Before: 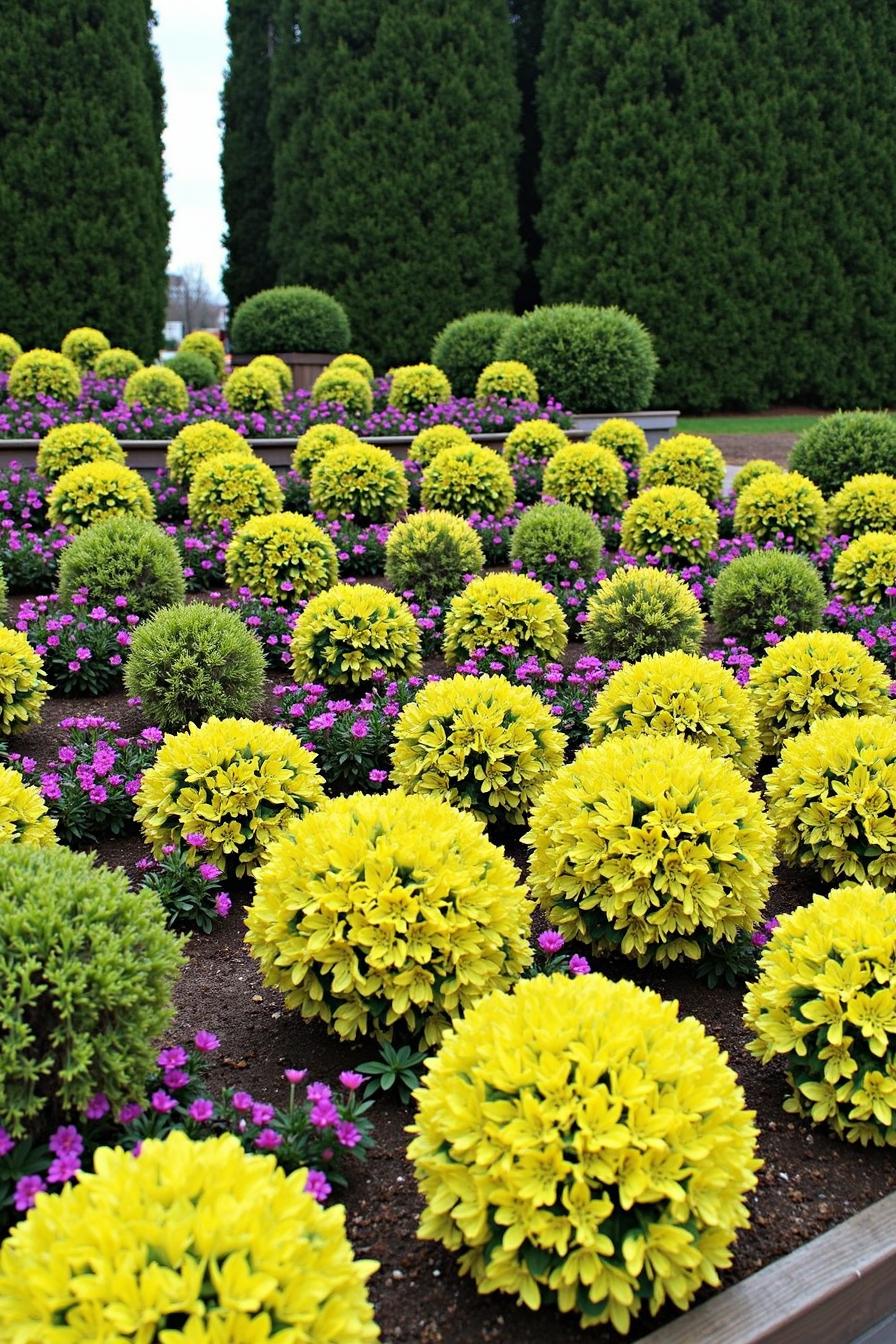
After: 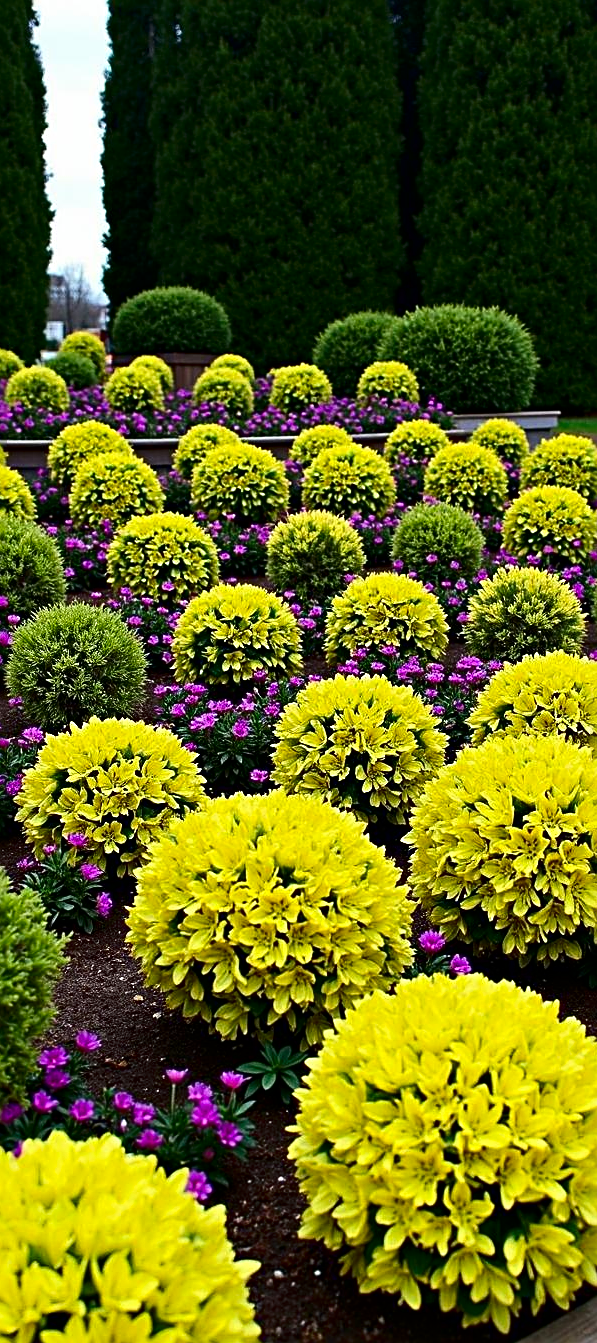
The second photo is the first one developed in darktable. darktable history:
crop and rotate: left 13.344%, right 19.994%
sharpen: radius 2.537, amount 0.62
contrast brightness saturation: contrast 0.13, brightness -0.238, saturation 0.143
exposure: compensate exposure bias true, compensate highlight preservation false
